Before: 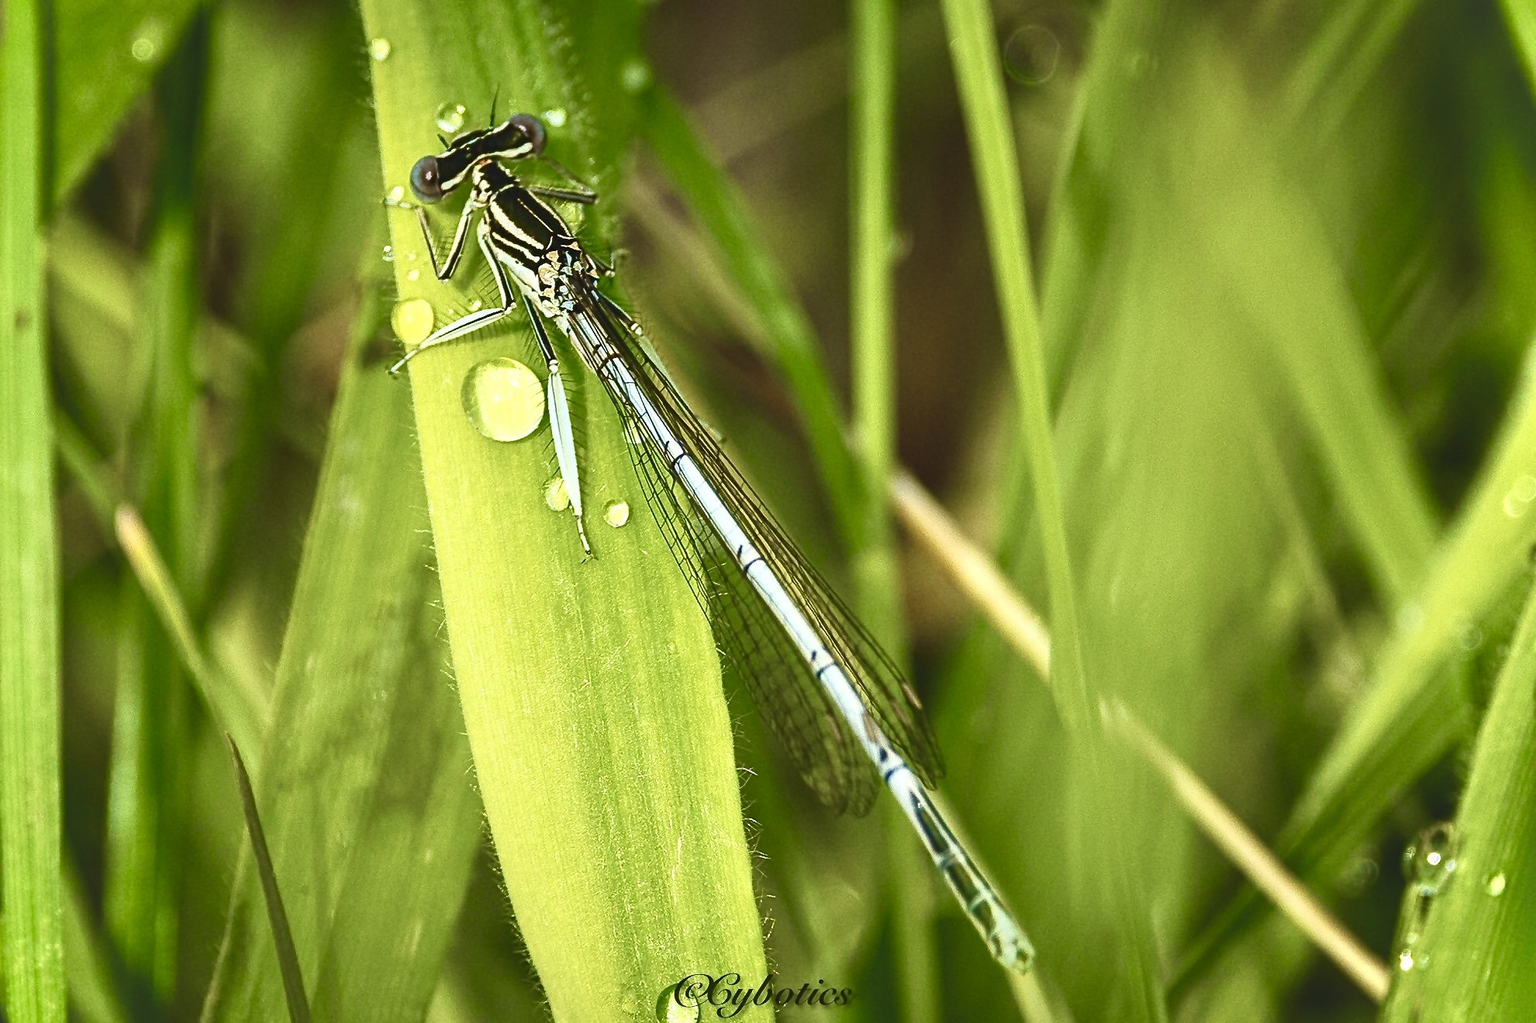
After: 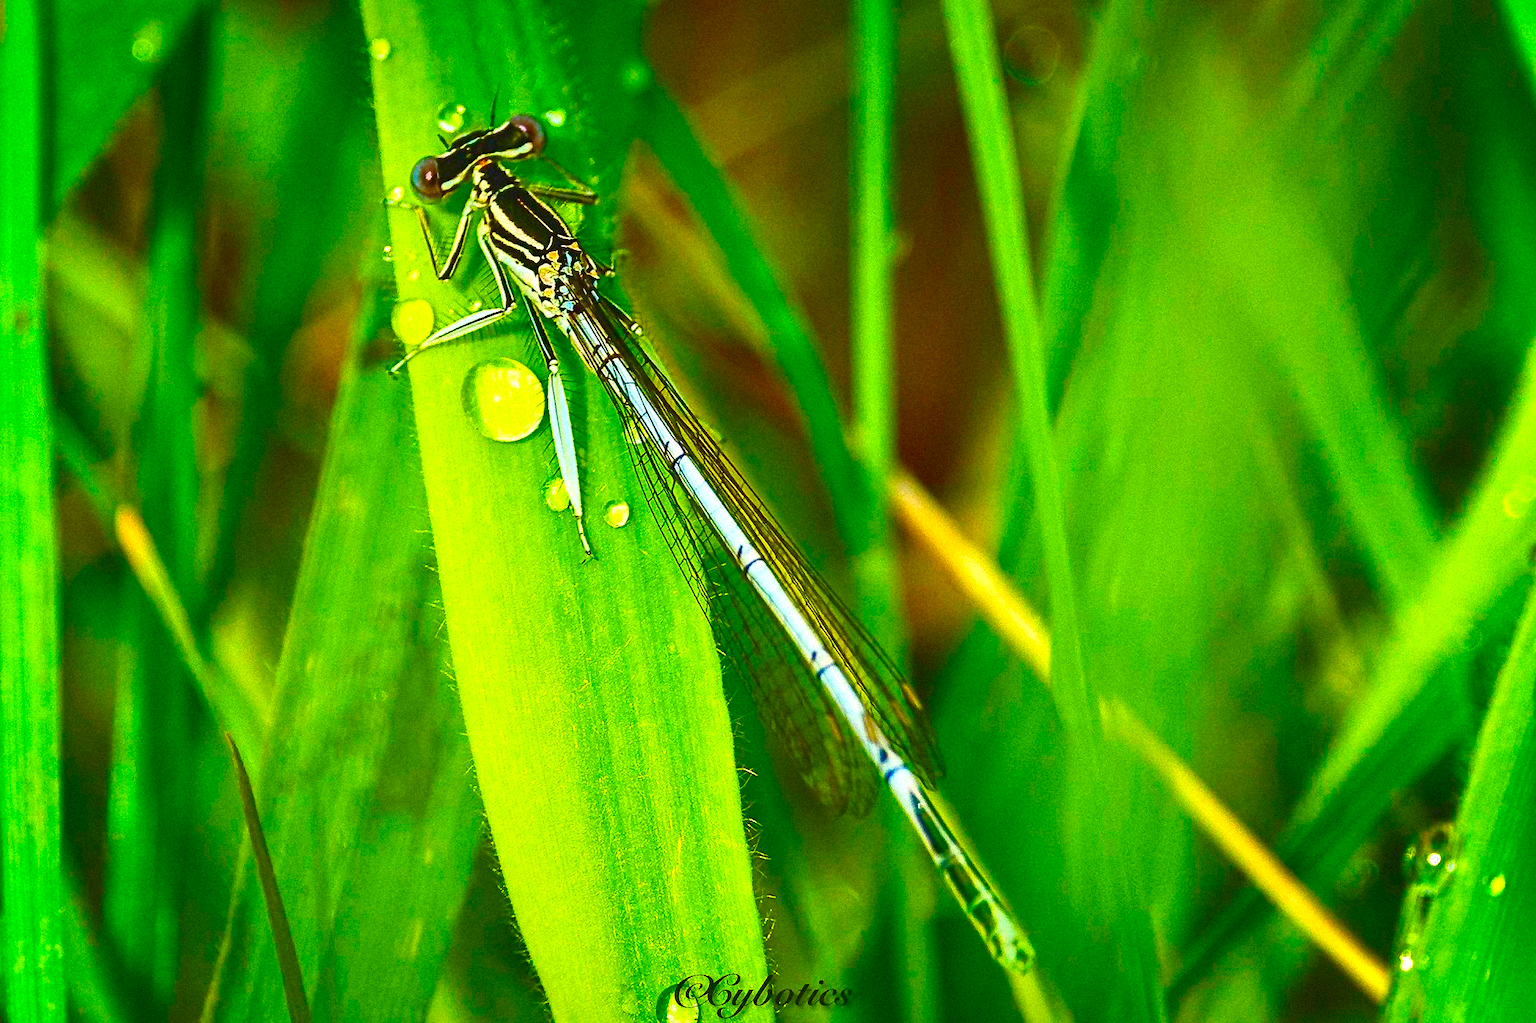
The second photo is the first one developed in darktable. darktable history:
grain: mid-tones bias 0%
color correction: highlights a* 1.59, highlights b* -1.7, saturation 2.48
tone equalizer: on, module defaults
